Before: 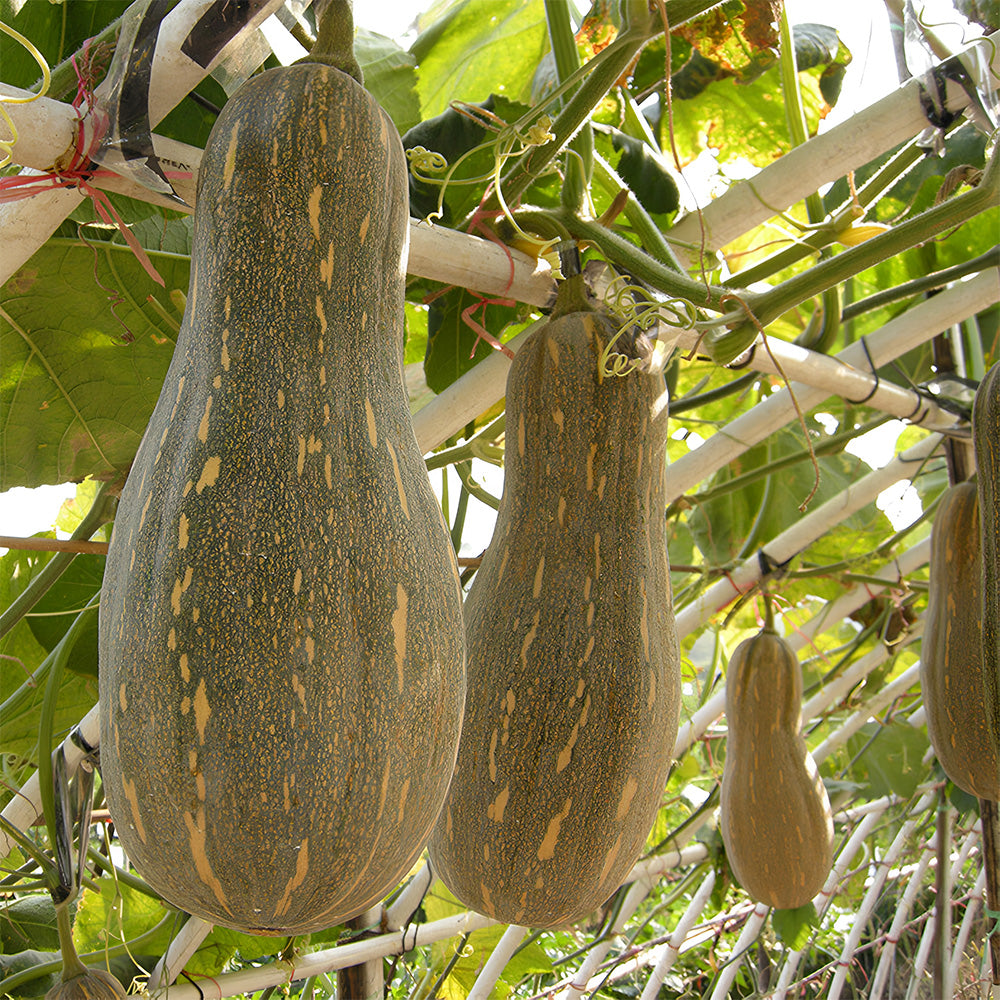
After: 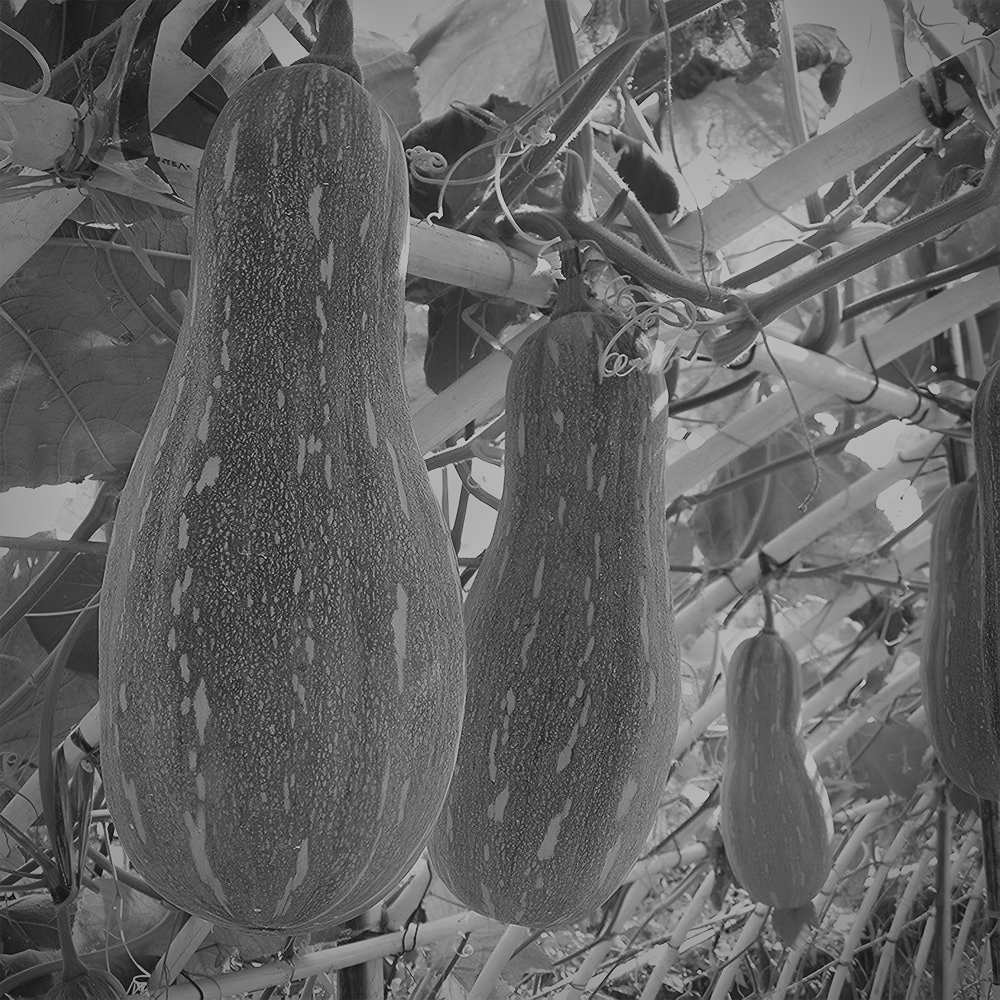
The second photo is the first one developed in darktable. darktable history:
local contrast: detail 70%
sharpen: radius 1, threshold 1
color balance rgb: perceptual saturation grading › global saturation 20%, global vibrance 20%
vignetting: automatic ratio true
contrast brightness saturation: contrast 0.16, saturation 0.32
monochrome: a 79.32, b 81.83, size 1.1
